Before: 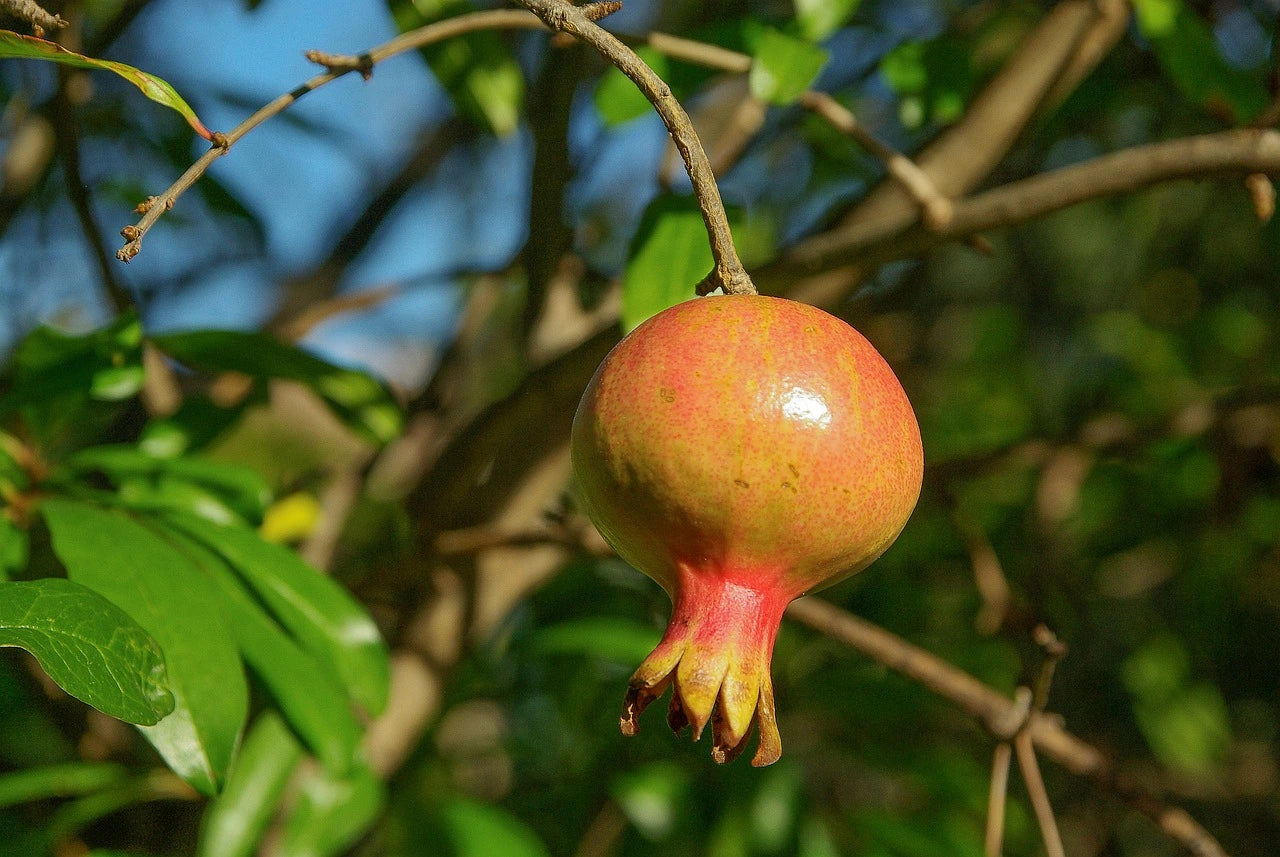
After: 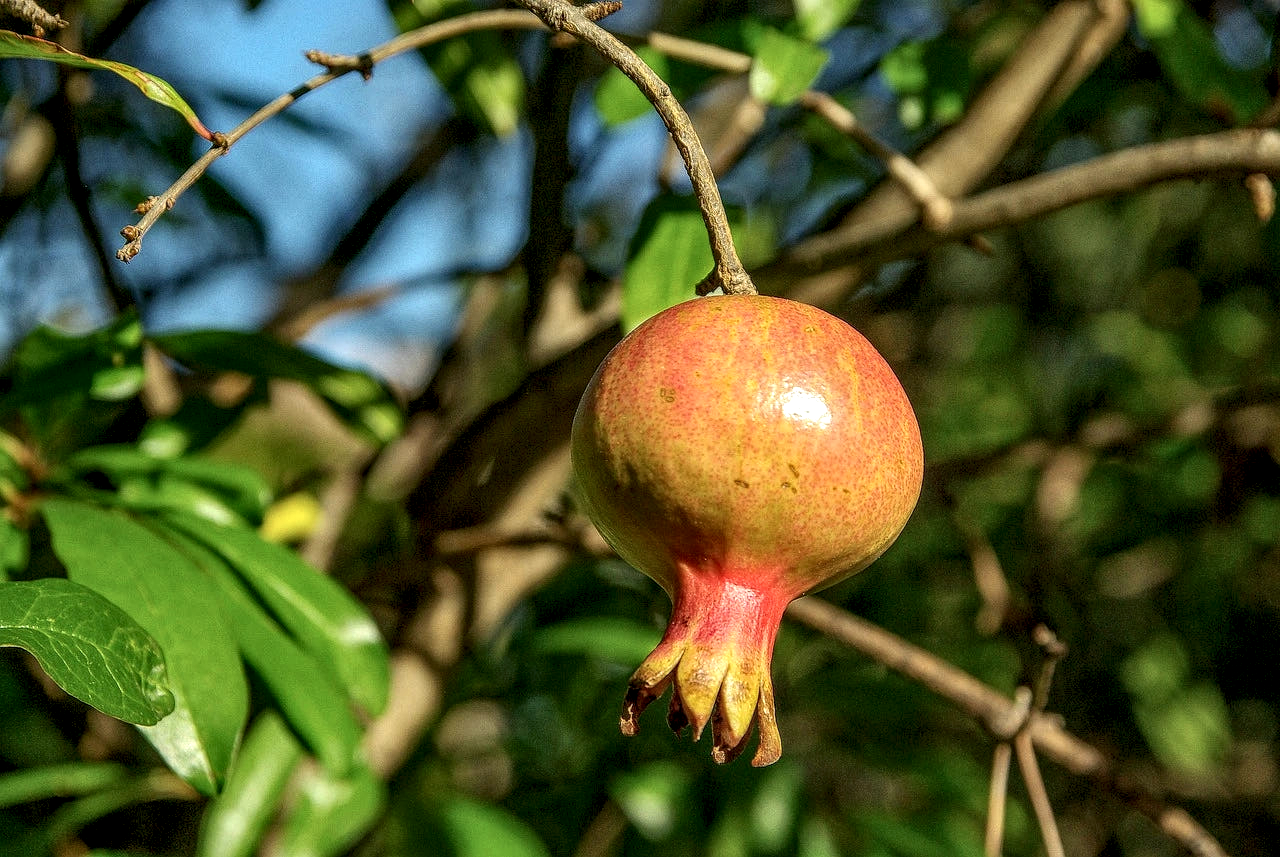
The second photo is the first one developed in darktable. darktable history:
local contrast: highlights 3%, shadows 7%, detail 182%
tone equalizer: edges refinement/feathering 500, mask exposure compensation -1.57 EV, preserve details no
